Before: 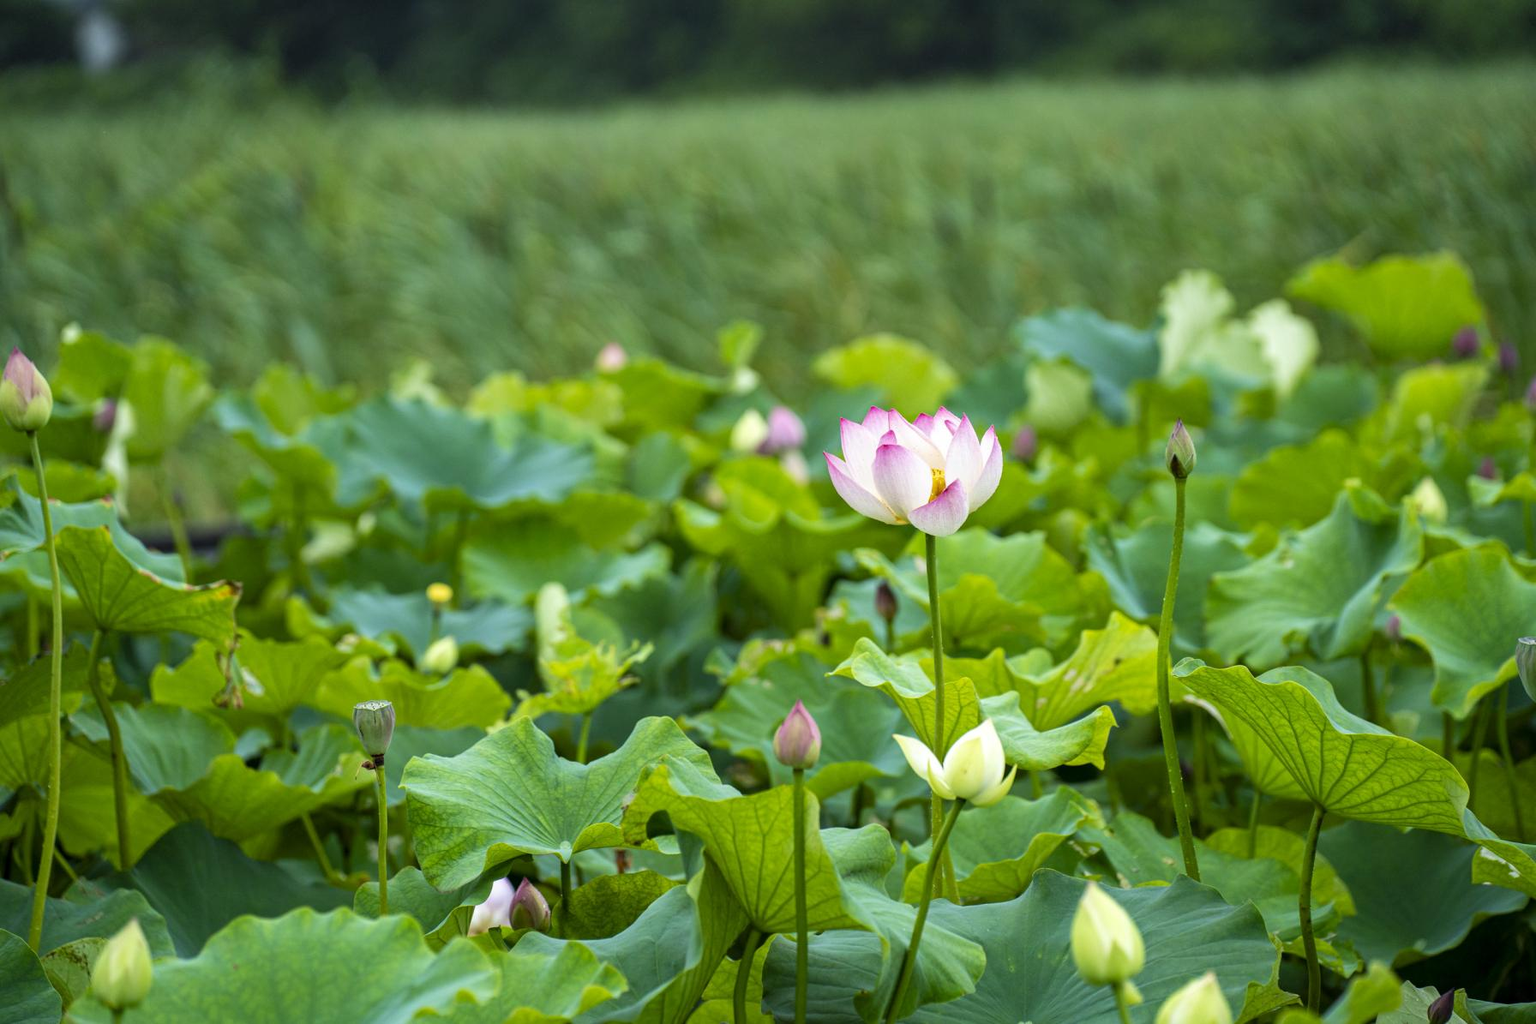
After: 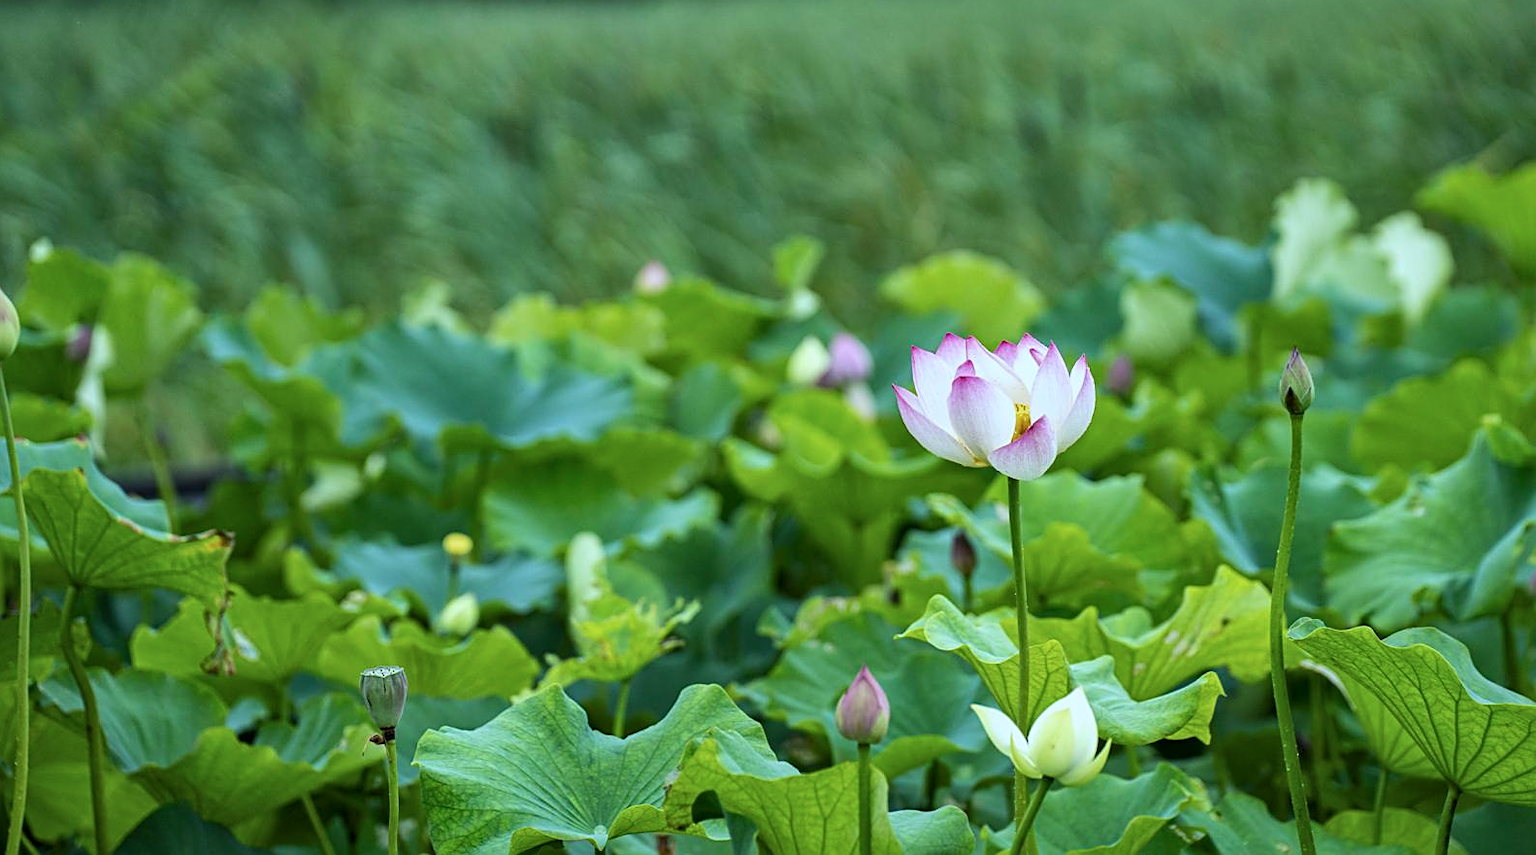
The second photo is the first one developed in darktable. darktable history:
sharpen: on, module defaults
color calibration: illuminant F (fluorescent), F source F9 (Cool White Deluxe 4150 K) – high CRI, x 0.375, y 0.373, temperature 4155.9 K, saturation algorithm version 1 (2020)
local contrast: mode bilateral grid, contrast 20, coarseness 50, detail 119%, midtone range 0.2
crop and rotate: left 2.339%, top 11.042%, right 9.292%, bottom 15.075%
exposure: exposure -0.176 EV, compensate exposure bias true, compensate highlight preservation false
